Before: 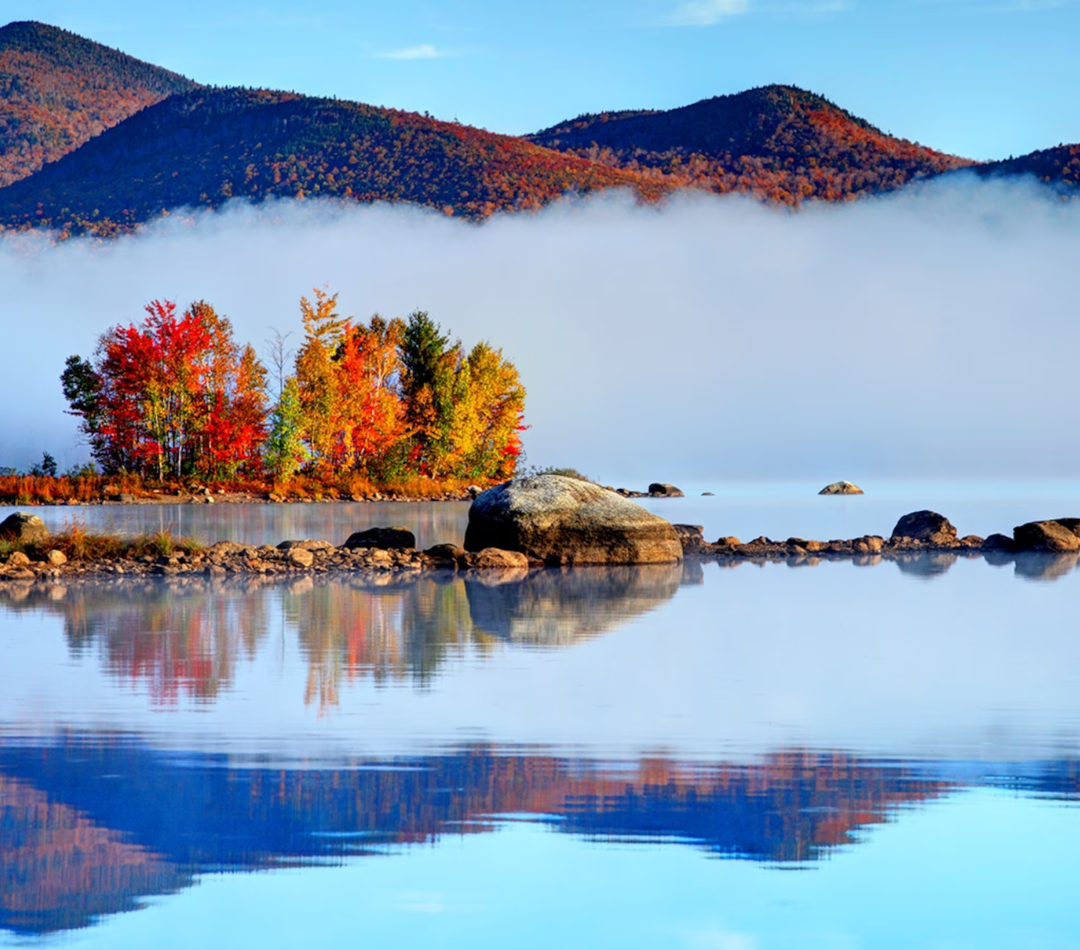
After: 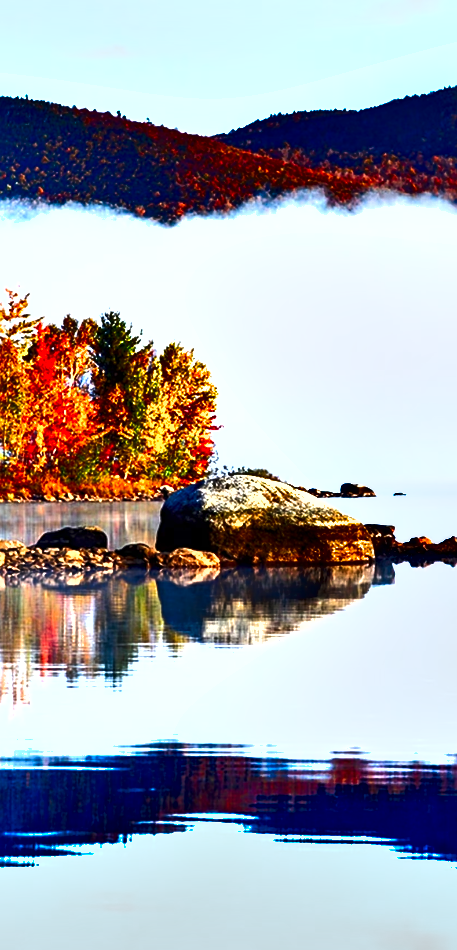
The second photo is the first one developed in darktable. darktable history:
sharpen: on, module defaults
crop: left 28.611%, right 29.074%
shadows and highlights: shadows 80.73, white point adjustment -9.13, highlights -61.34, soften with gaussian
exposure: exposure 1.511 EV, compensate highlight preservation false
